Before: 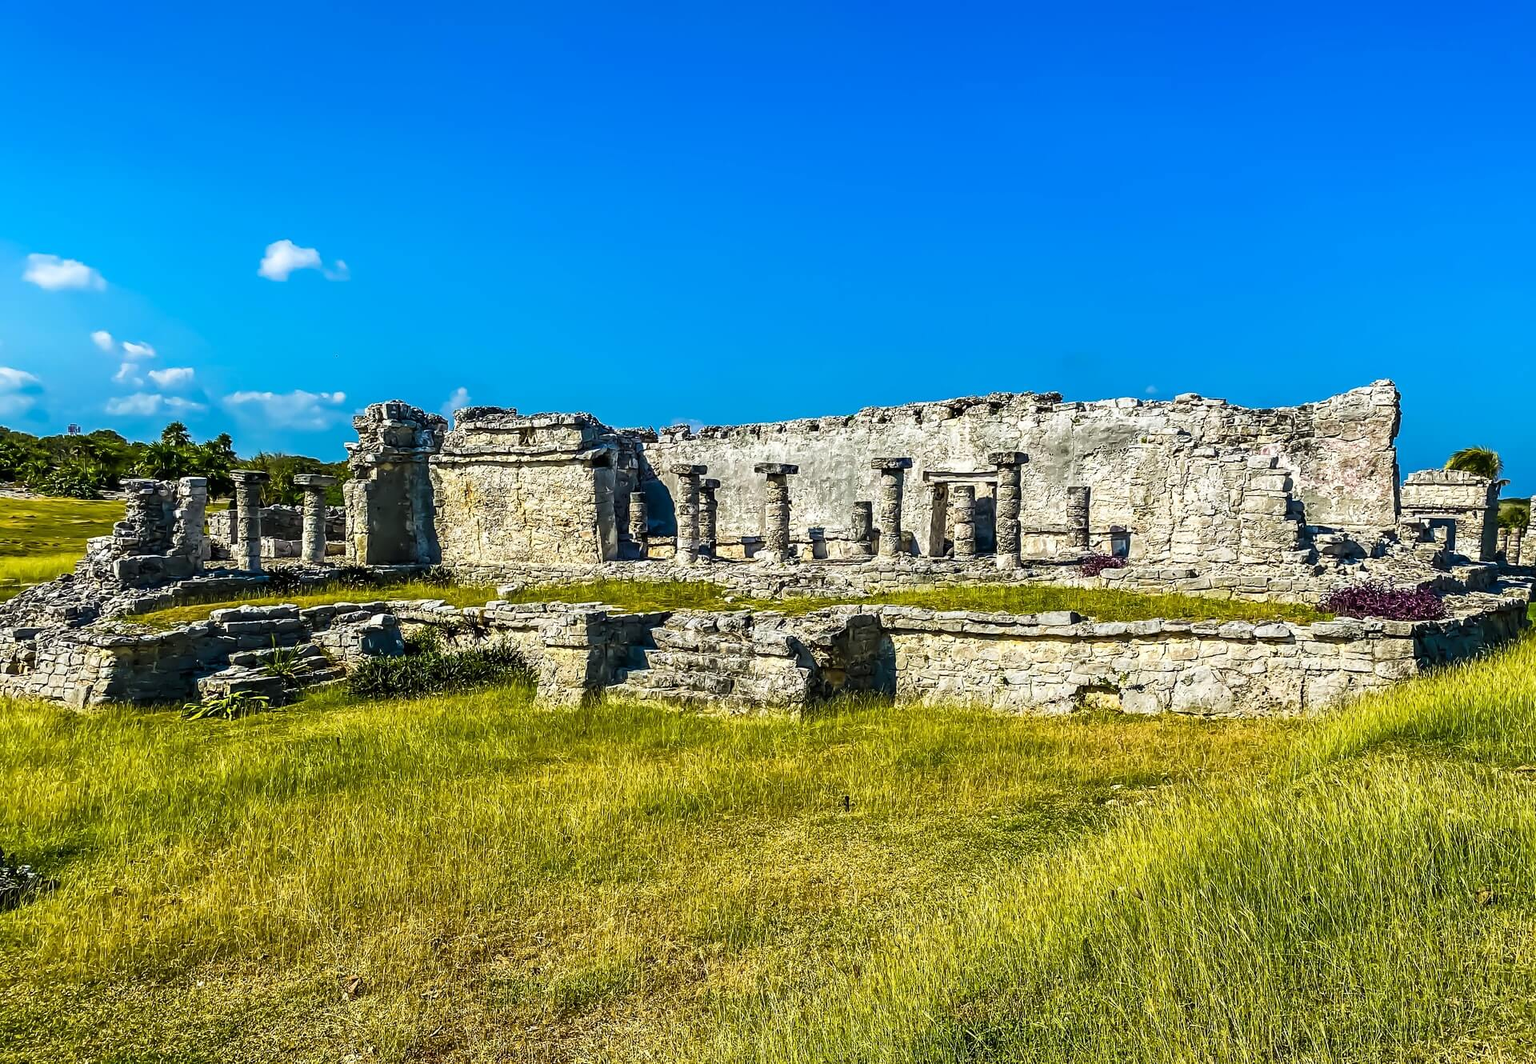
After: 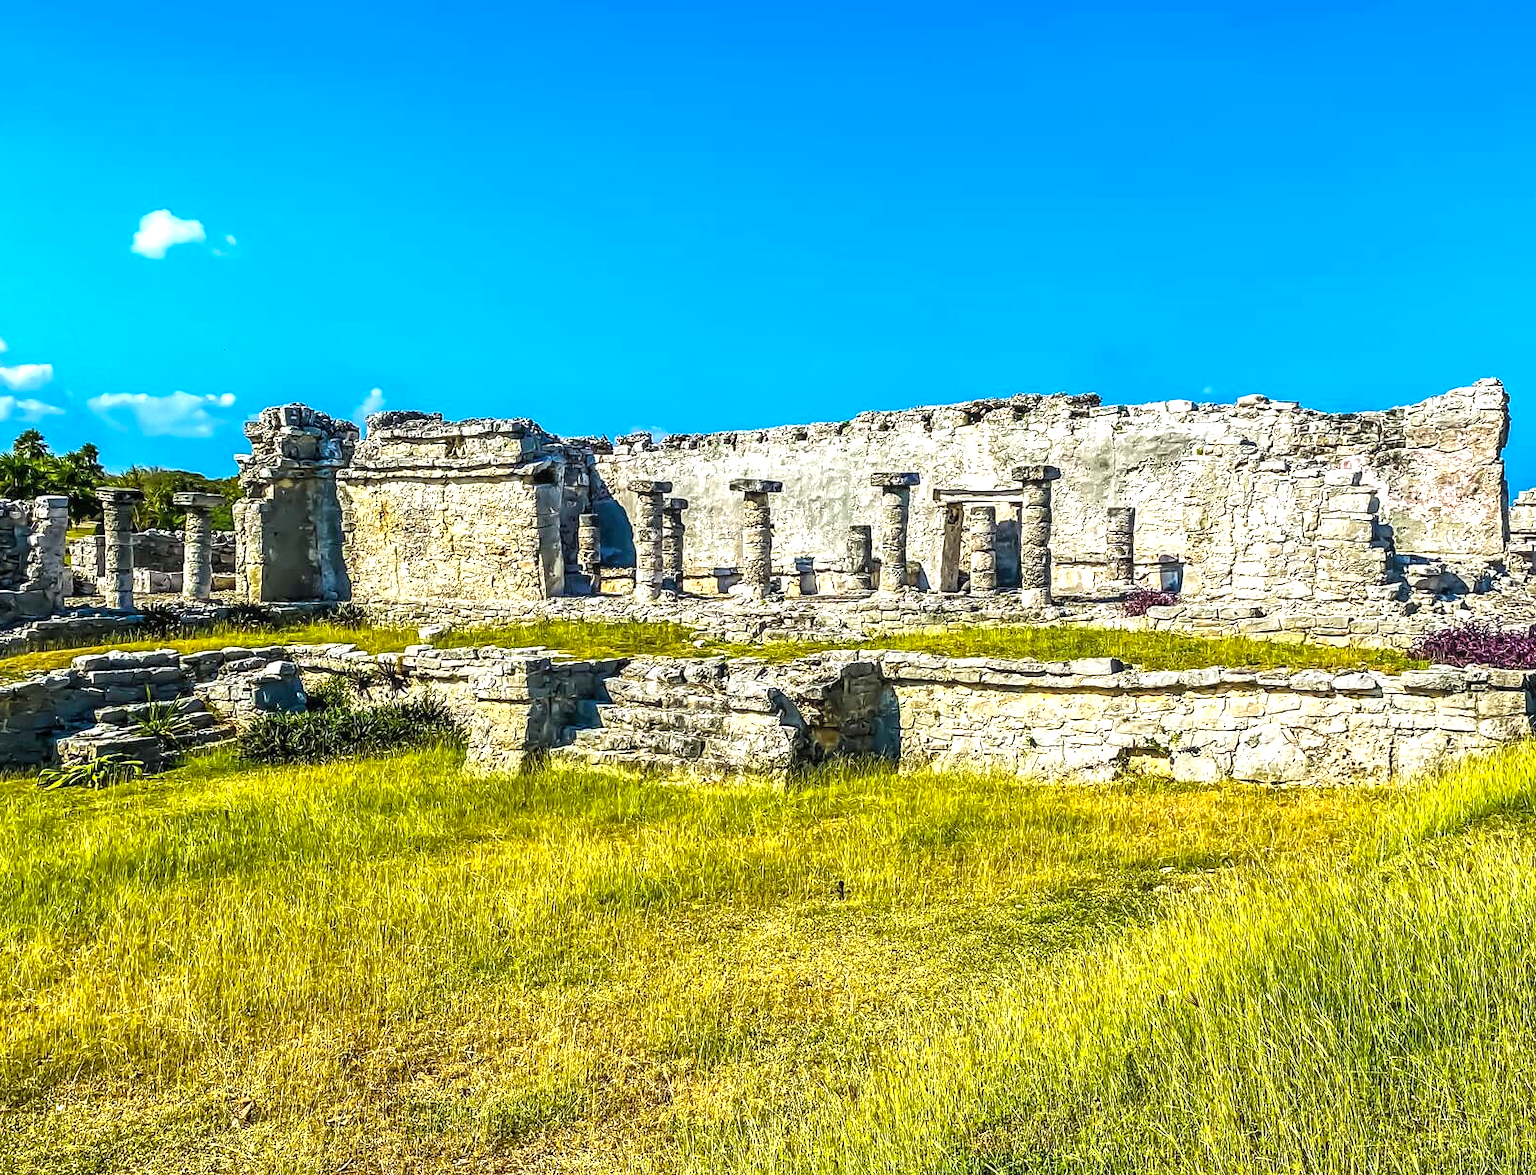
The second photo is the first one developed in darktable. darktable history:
exposure: exposure 0.6 EV, compensate highlight preservation false
crop: left 9.807%, top 6.259%, right 7.334%, bottom 2.177%
local contrast: on, module defaults
contrast brightness saturation: contrast 0.03, brightness 0.06, saturation 0.13
